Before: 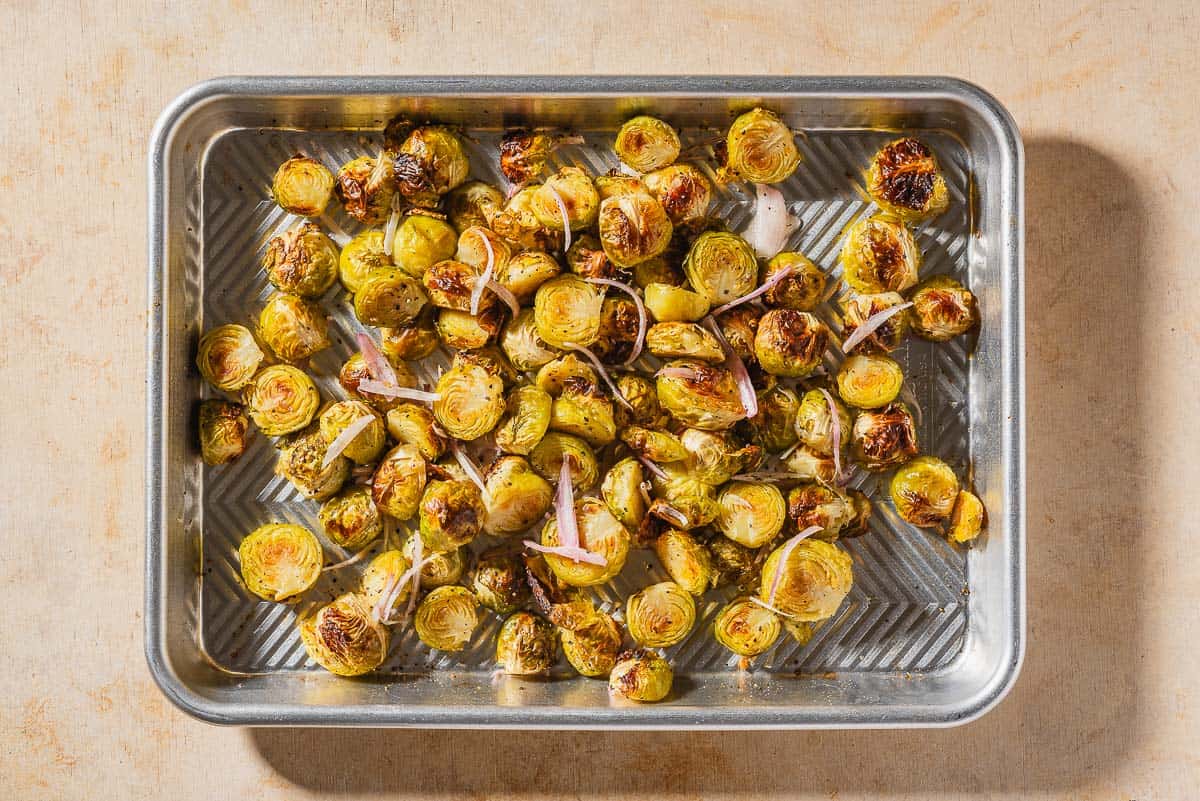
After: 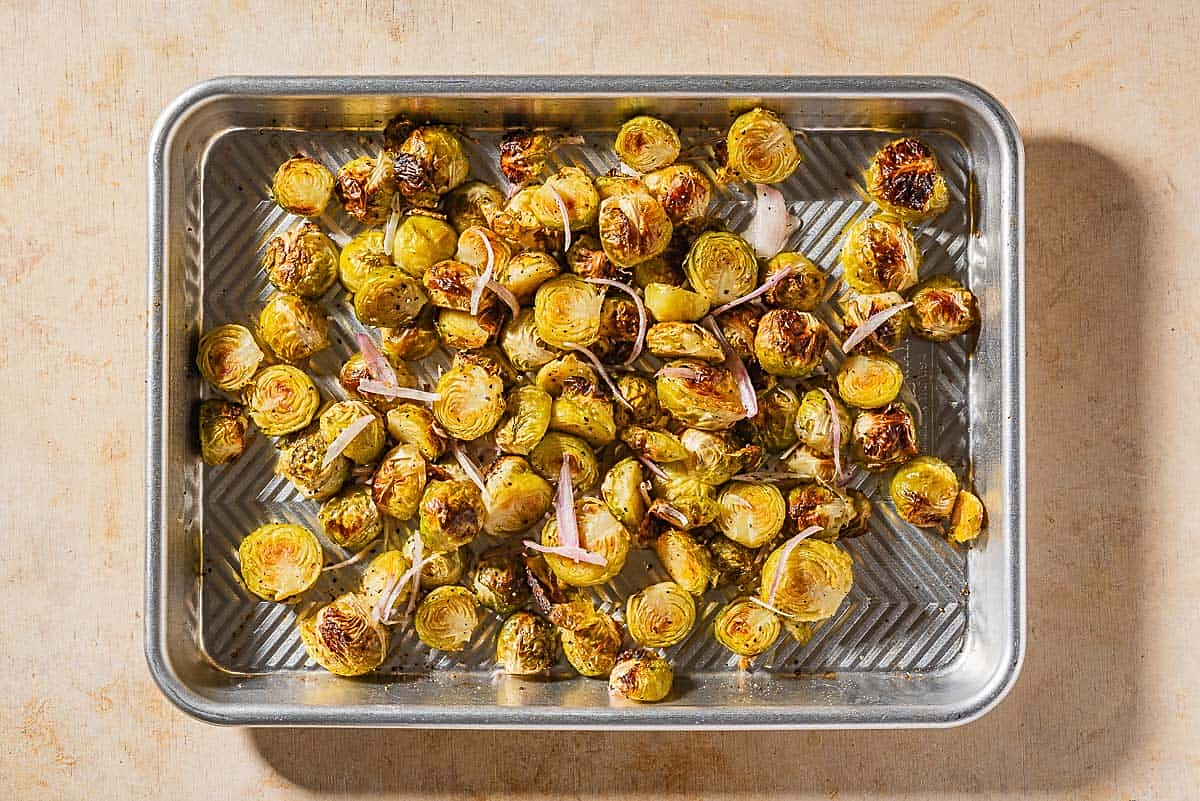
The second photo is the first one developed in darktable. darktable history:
sharpen: on, module defaults
tone equalizer: mask exposure compensation -0.504 EV
